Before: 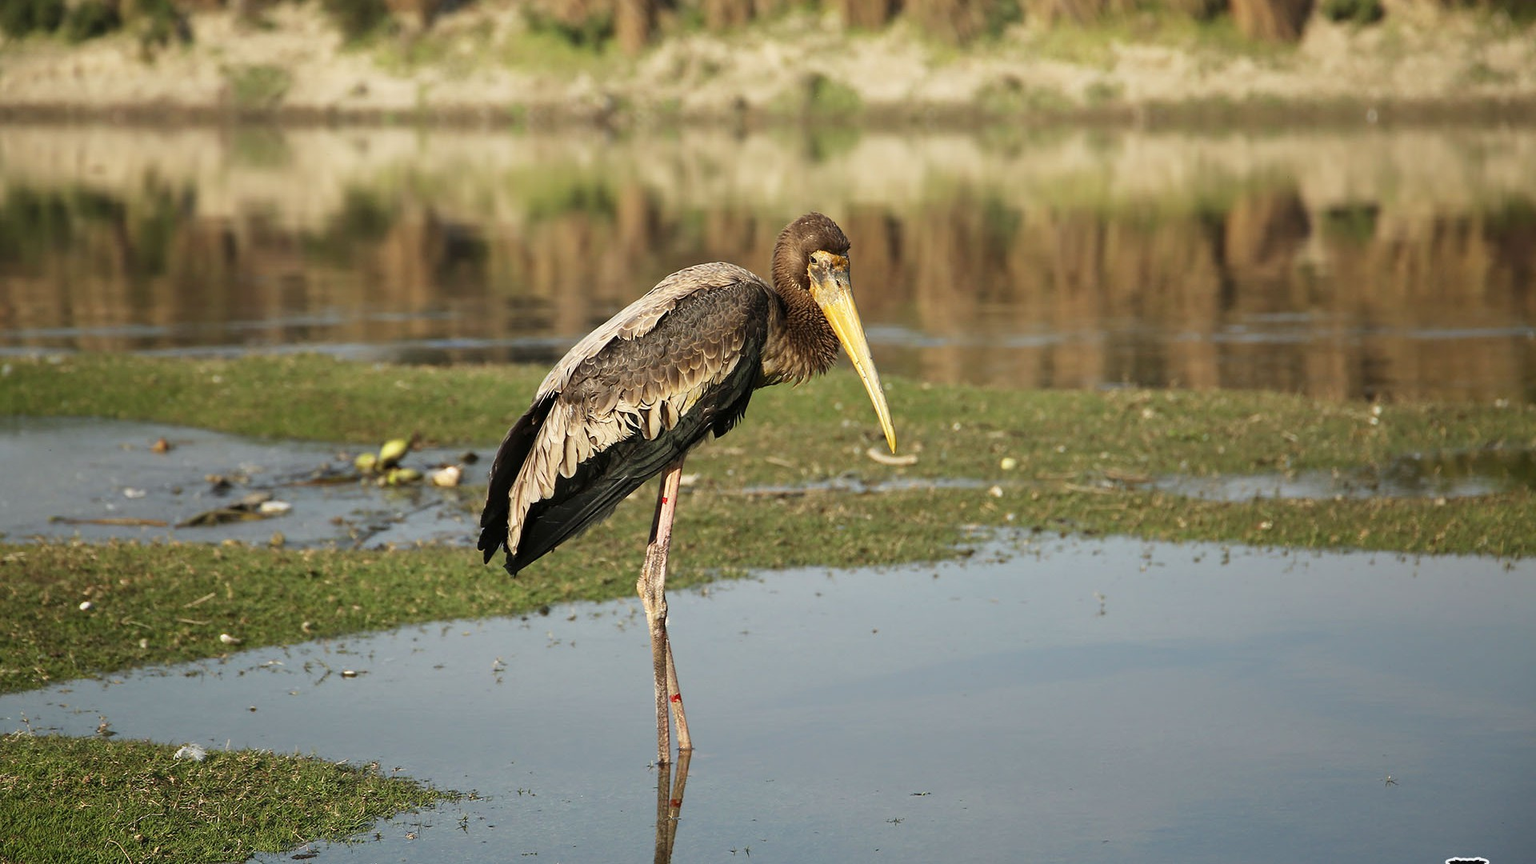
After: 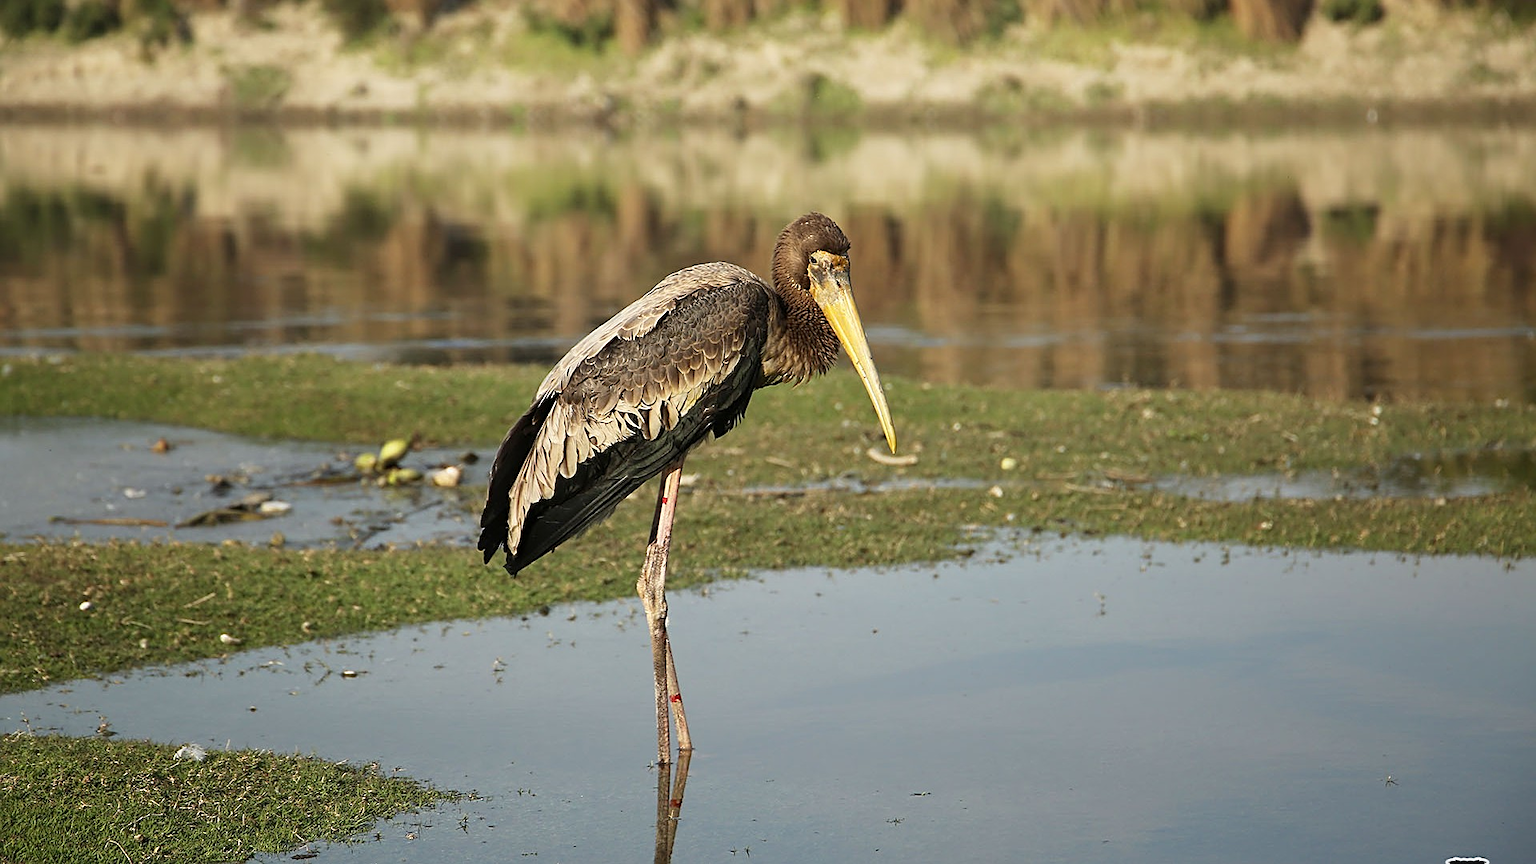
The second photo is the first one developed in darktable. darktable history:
color correction: highlights b* 0.037
sharpen: on, module defaults
